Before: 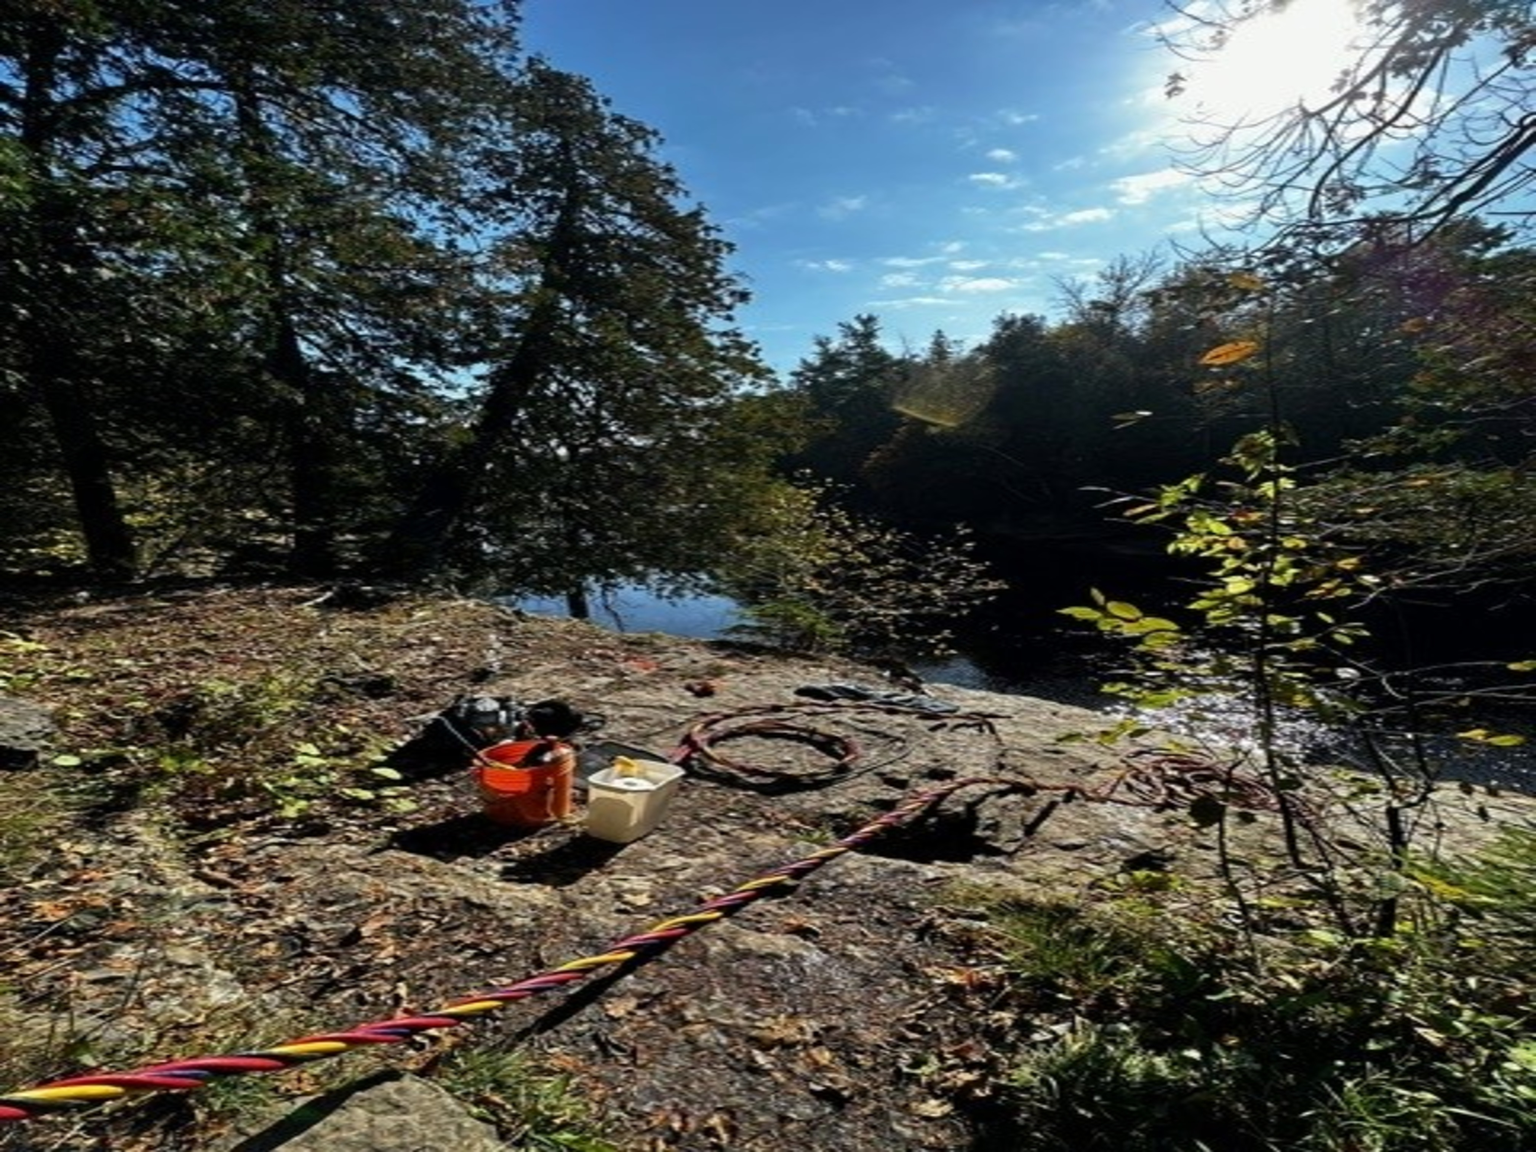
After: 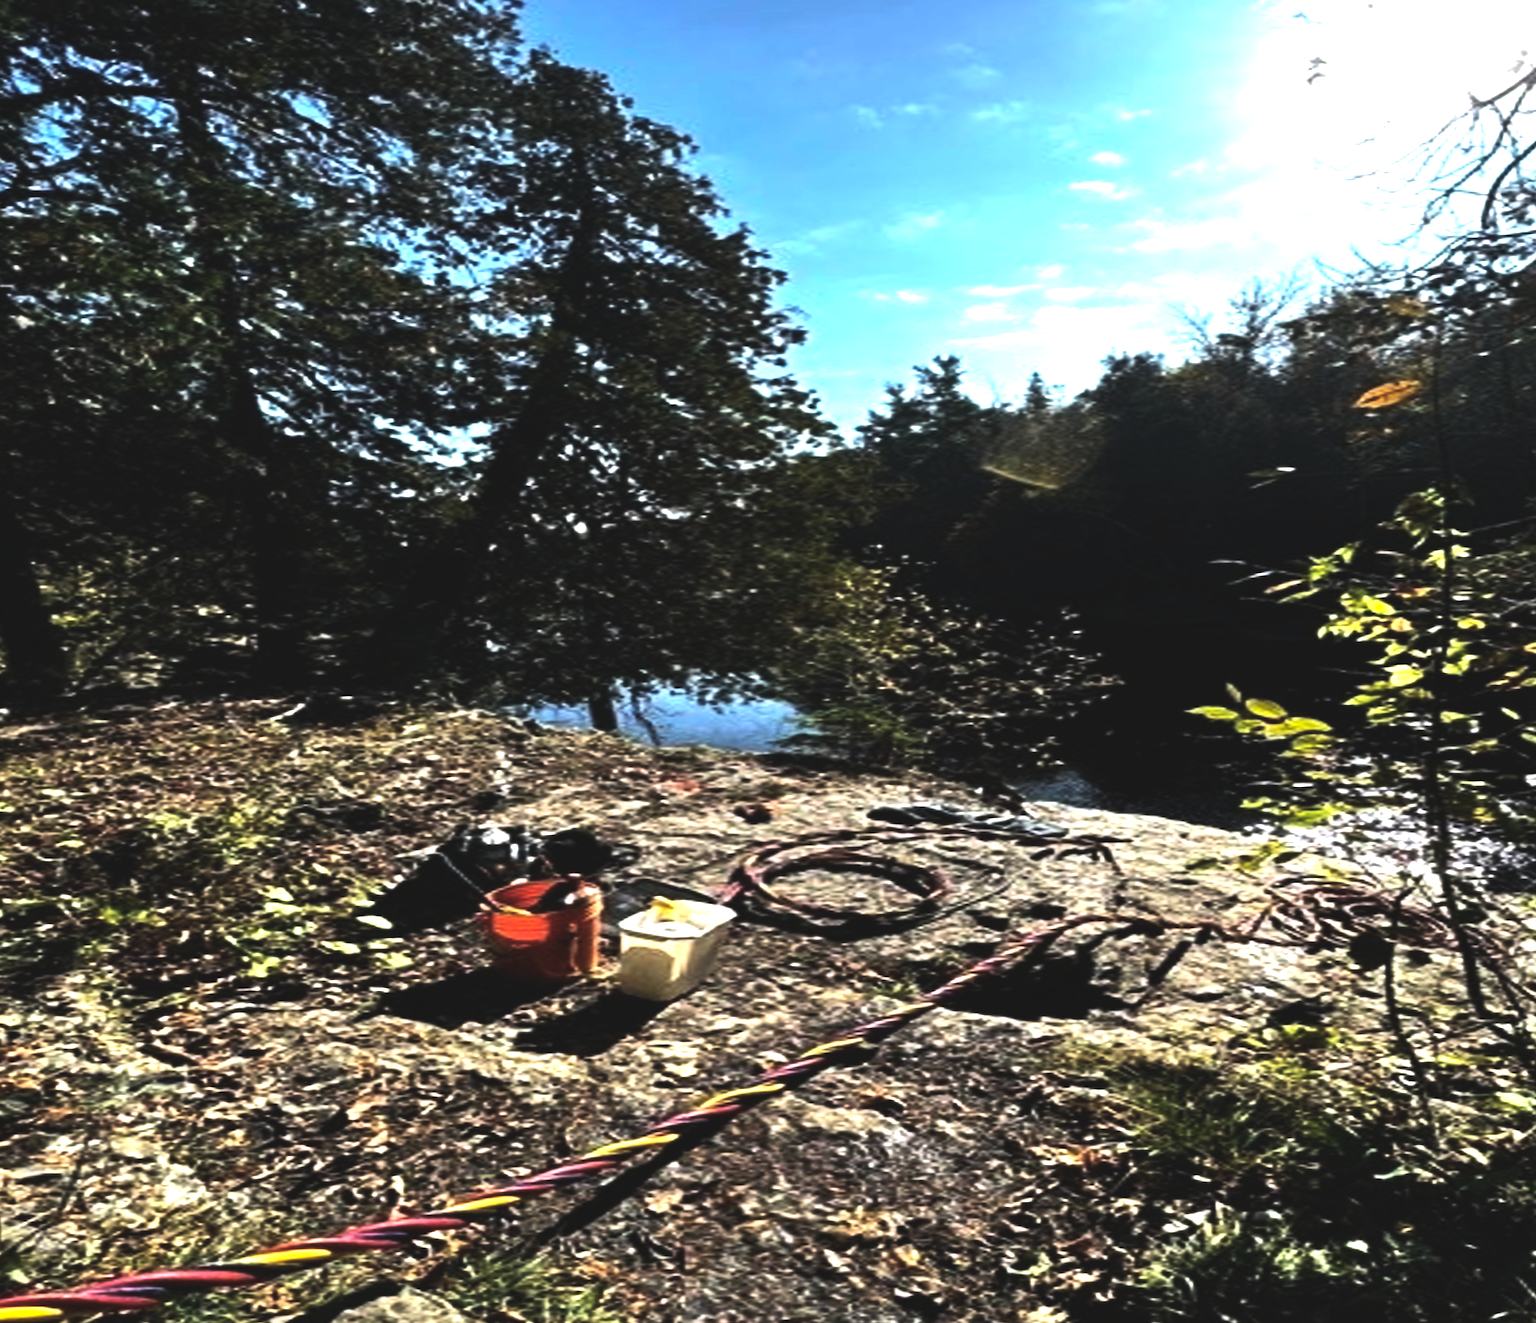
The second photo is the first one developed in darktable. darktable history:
color balance rgb: perceptual brilliance grading › highlights 14.29%, perceptual brilliance grading › mid-tones -5.92%, perceptual brilliance grading › shadows -26.83%, global vibrance 31.18%
crop and rotate: angle 1°, left 4.281%, top 0.642%, right 11.383%, bottom 2.486%
exposure: black level correction -0.028, compensate highlight preservation false
tone equalizer: -8 EV -1.08 EV, -7 EV -1.01 EV, -6 EV -0.867 EV, -5 EV -0.578 EV, -3 EV 0.578 EV, -2 EV 0.867 EV, -1 EV 1.01 EV, +0 EV 1.08 EV, edges refinement/feathering 500, mask exposure compensation -1.57 EV, preserve details no
